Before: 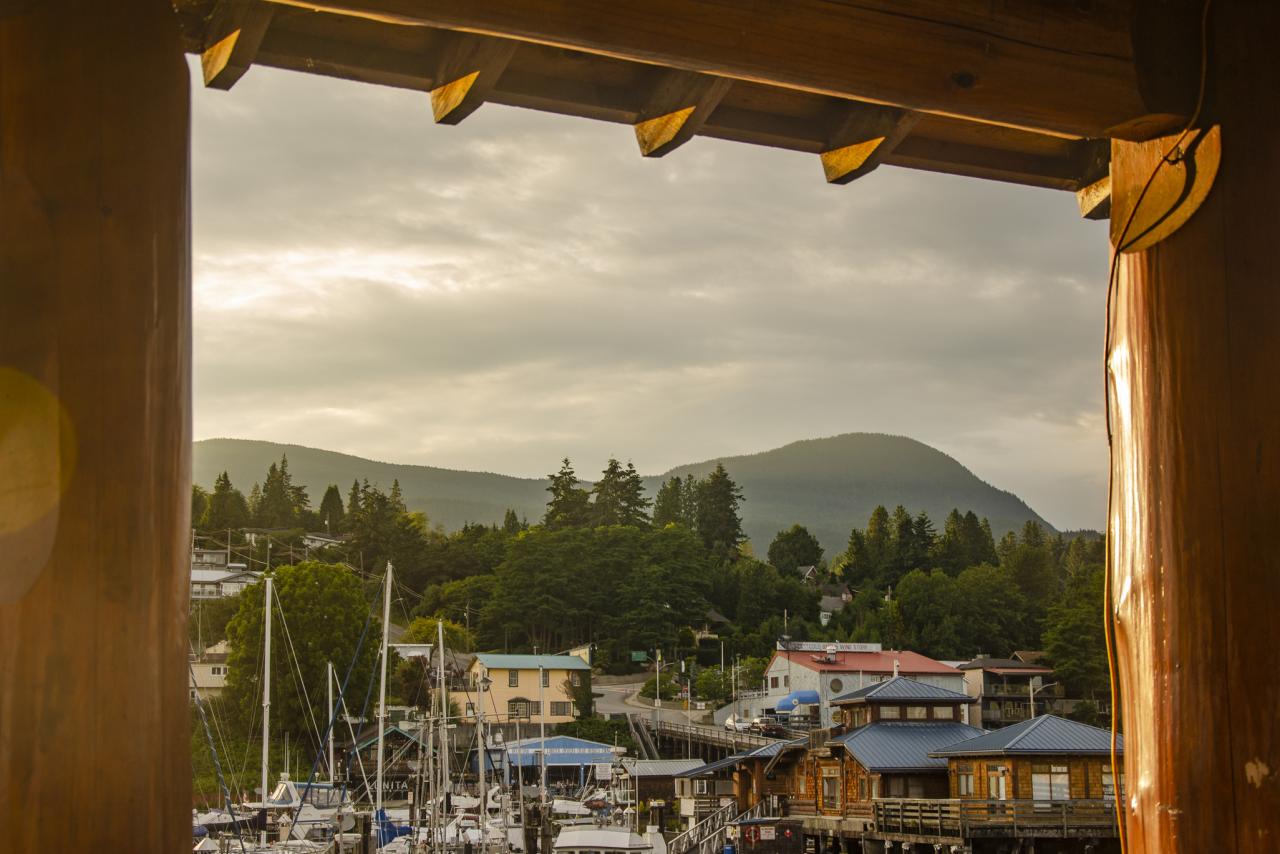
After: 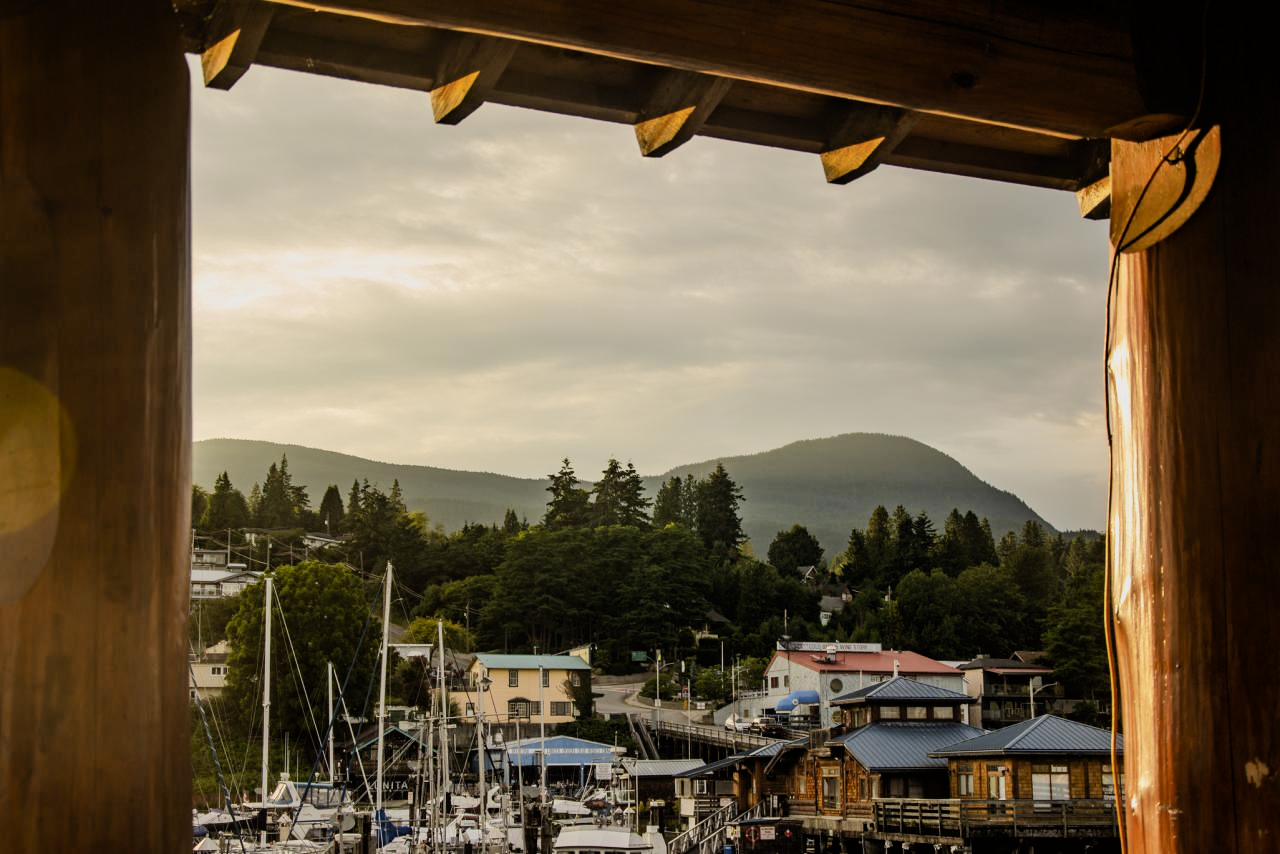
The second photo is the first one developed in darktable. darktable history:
filmic rgb: hardness 4.17, contrast 1.364, color science v6 (2022)
